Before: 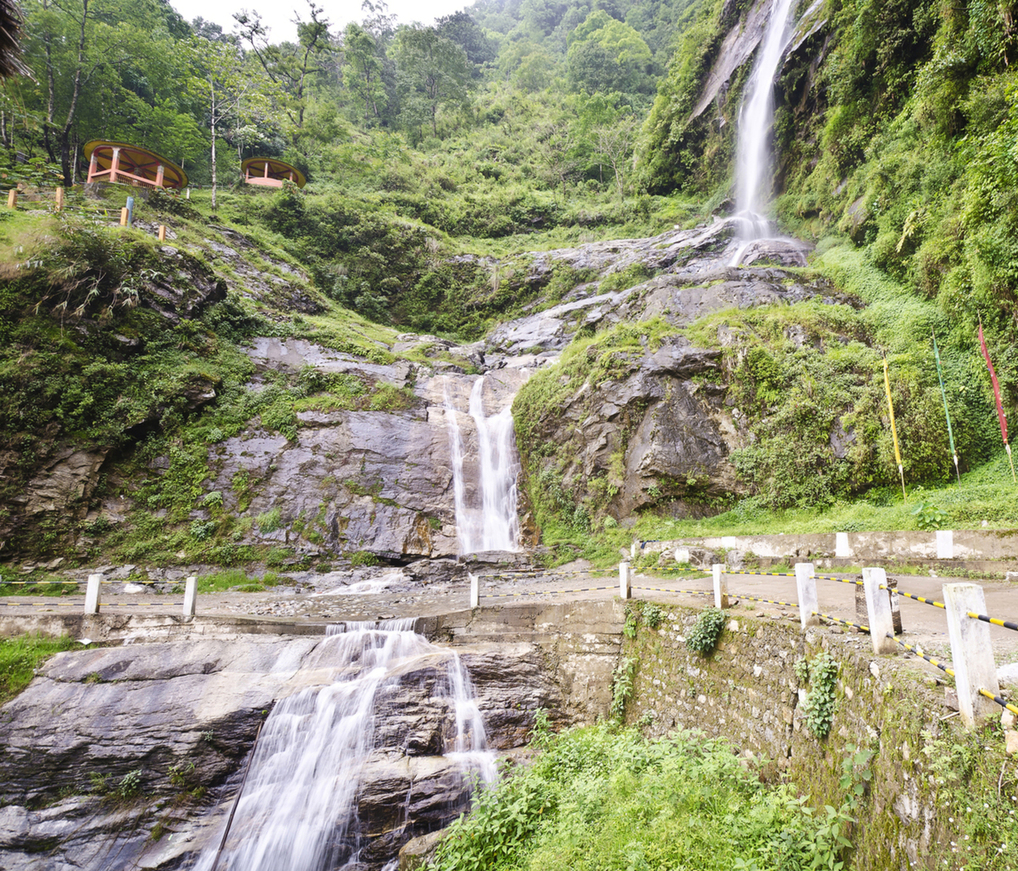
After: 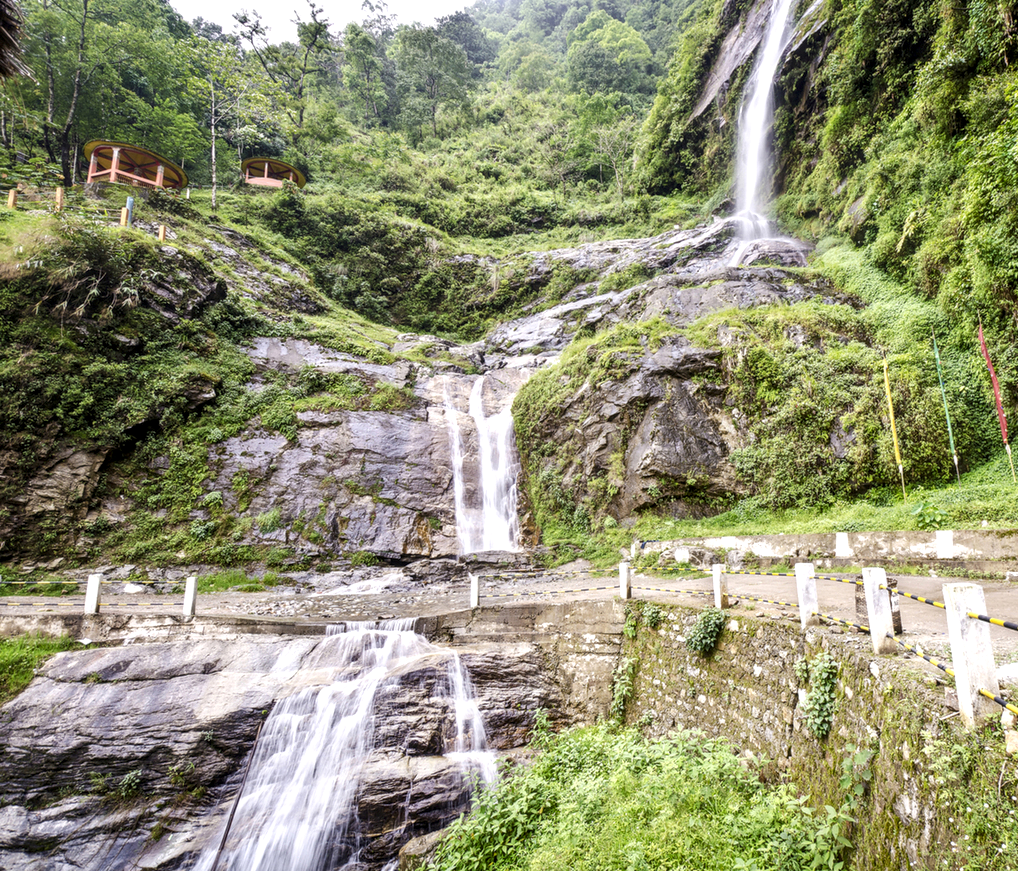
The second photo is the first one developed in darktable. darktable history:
local contrast: highlights 57%, detail 145%
